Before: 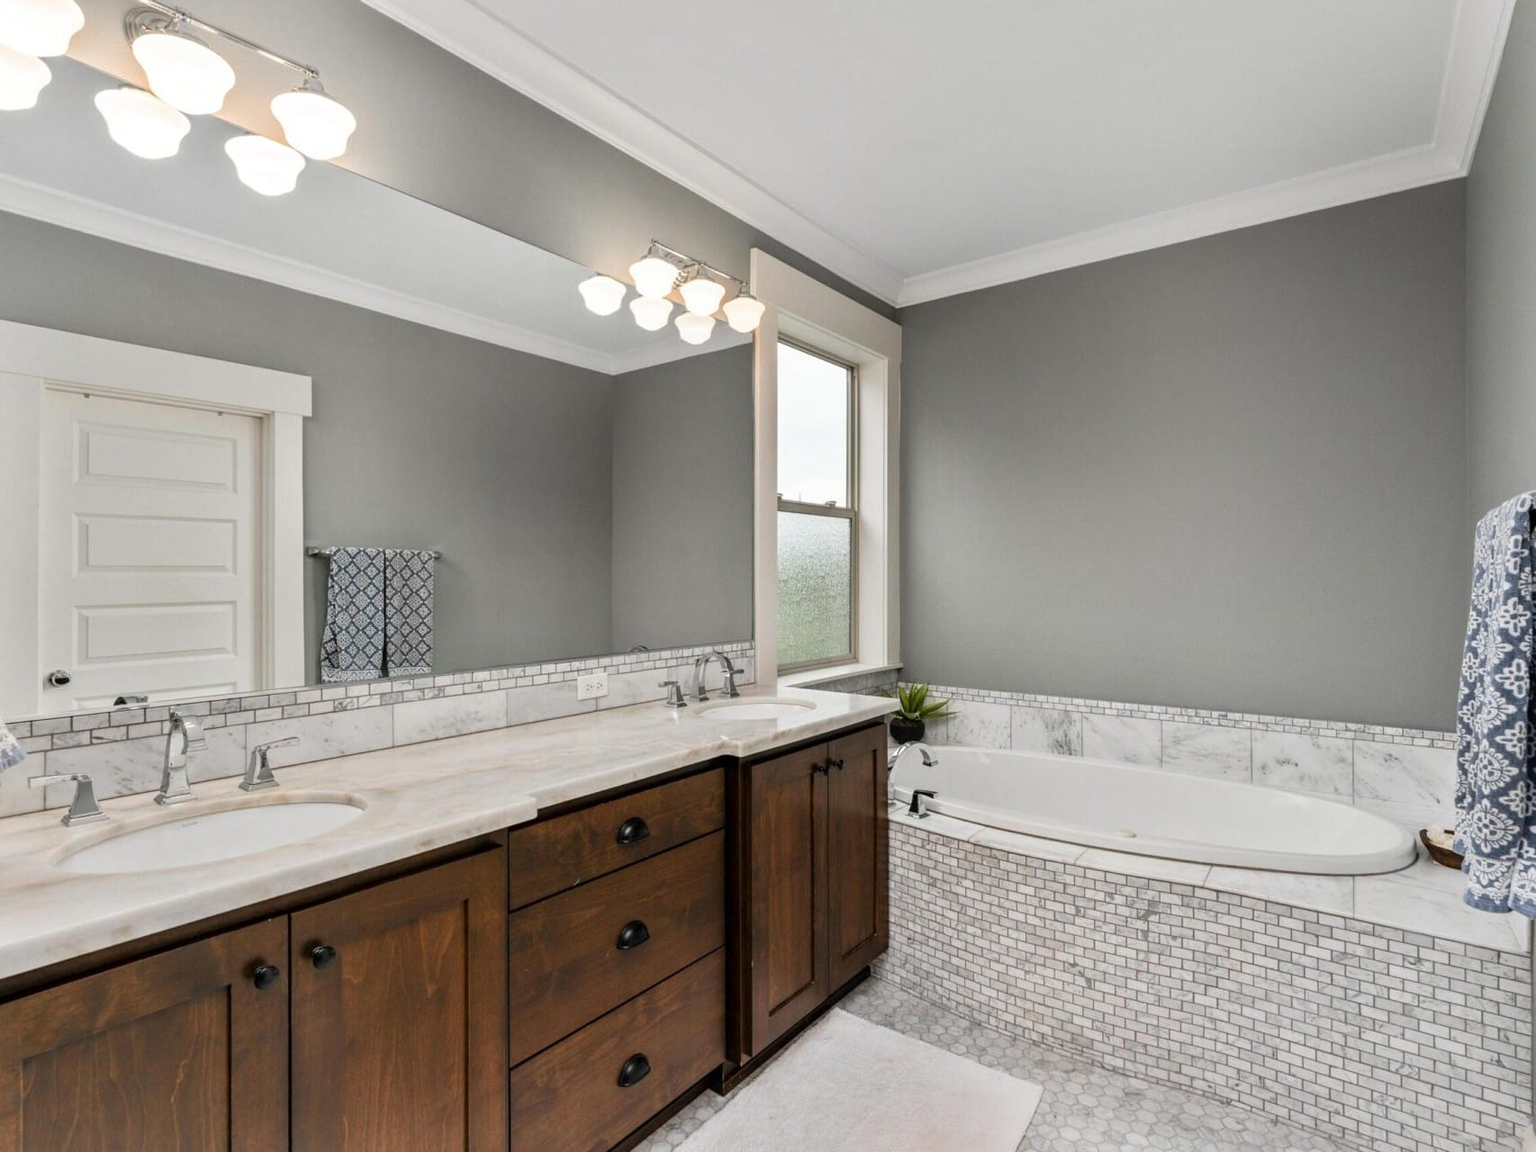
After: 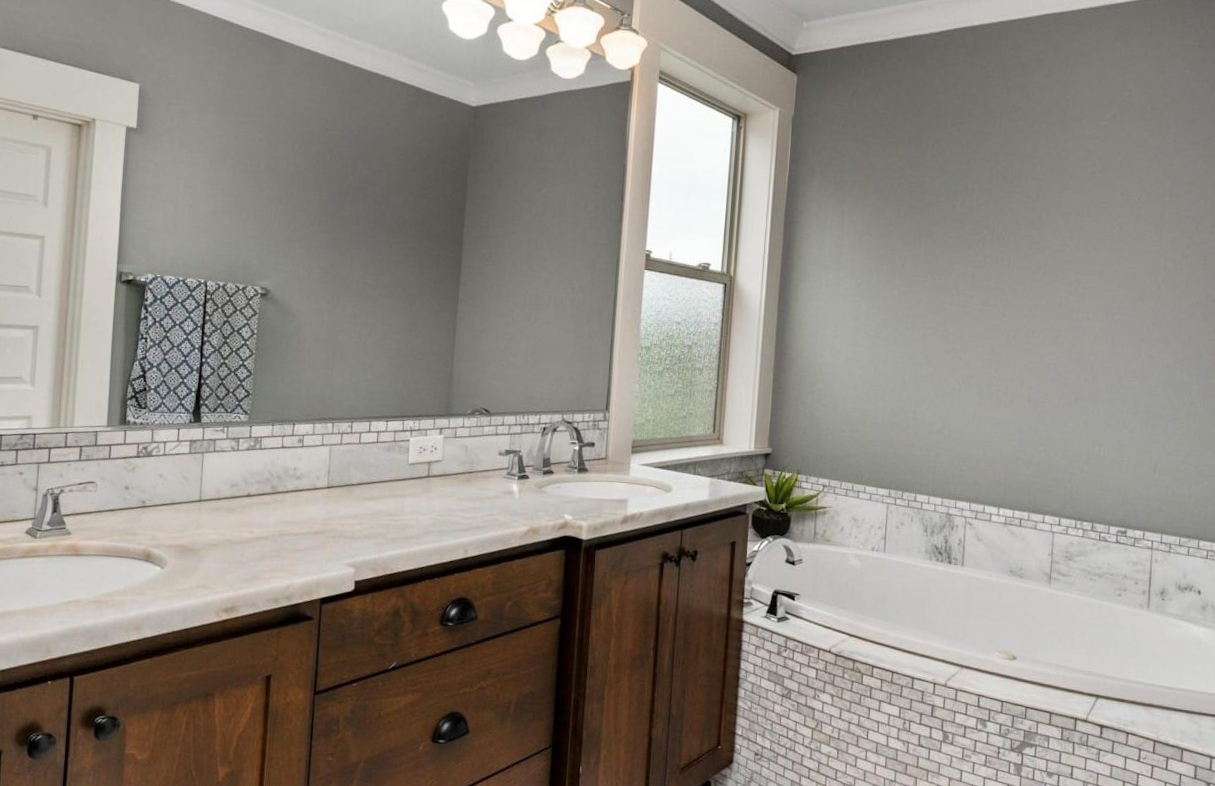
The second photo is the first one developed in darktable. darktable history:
crop and rotate: angle -4.12°, left 9.732%, top 20.95%, right 12.371%, bottom 11.836%
